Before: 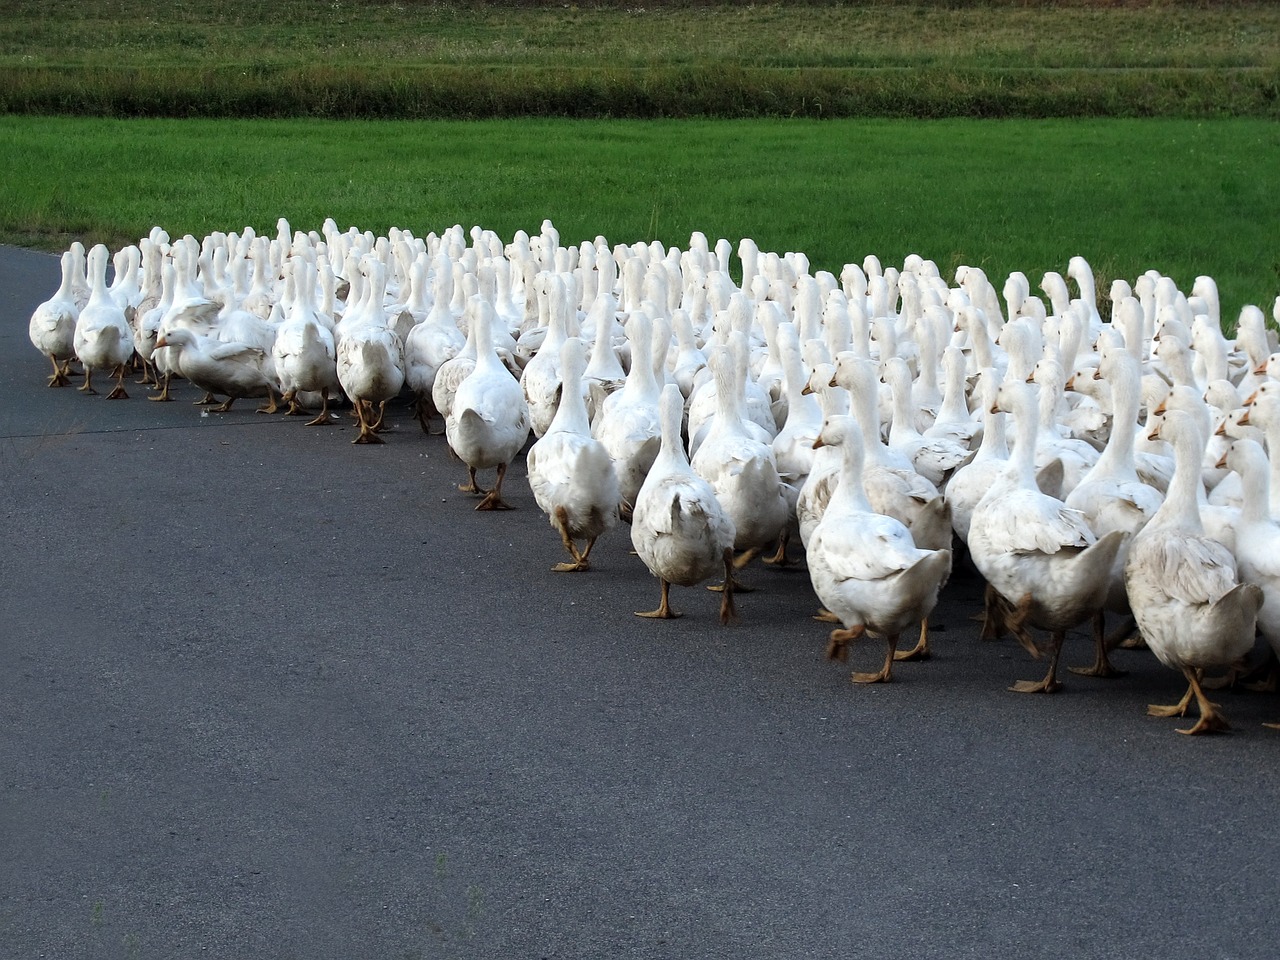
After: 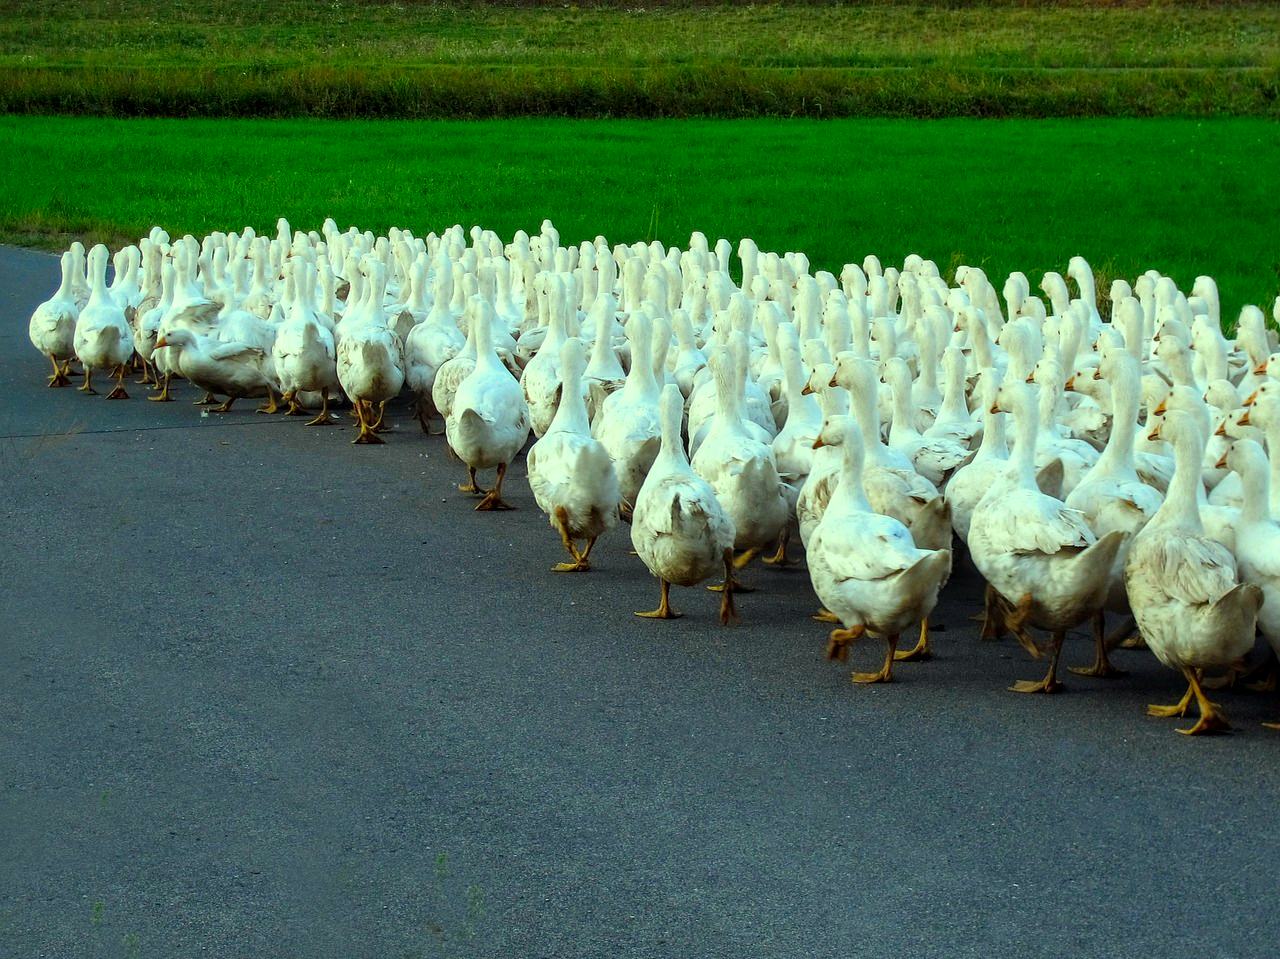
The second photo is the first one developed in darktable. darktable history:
color correction: highlights a* -10.77, highlights b* 9.8, saturation 1.72
crop: bottom 0.071%
local contrast: on, module defaults
